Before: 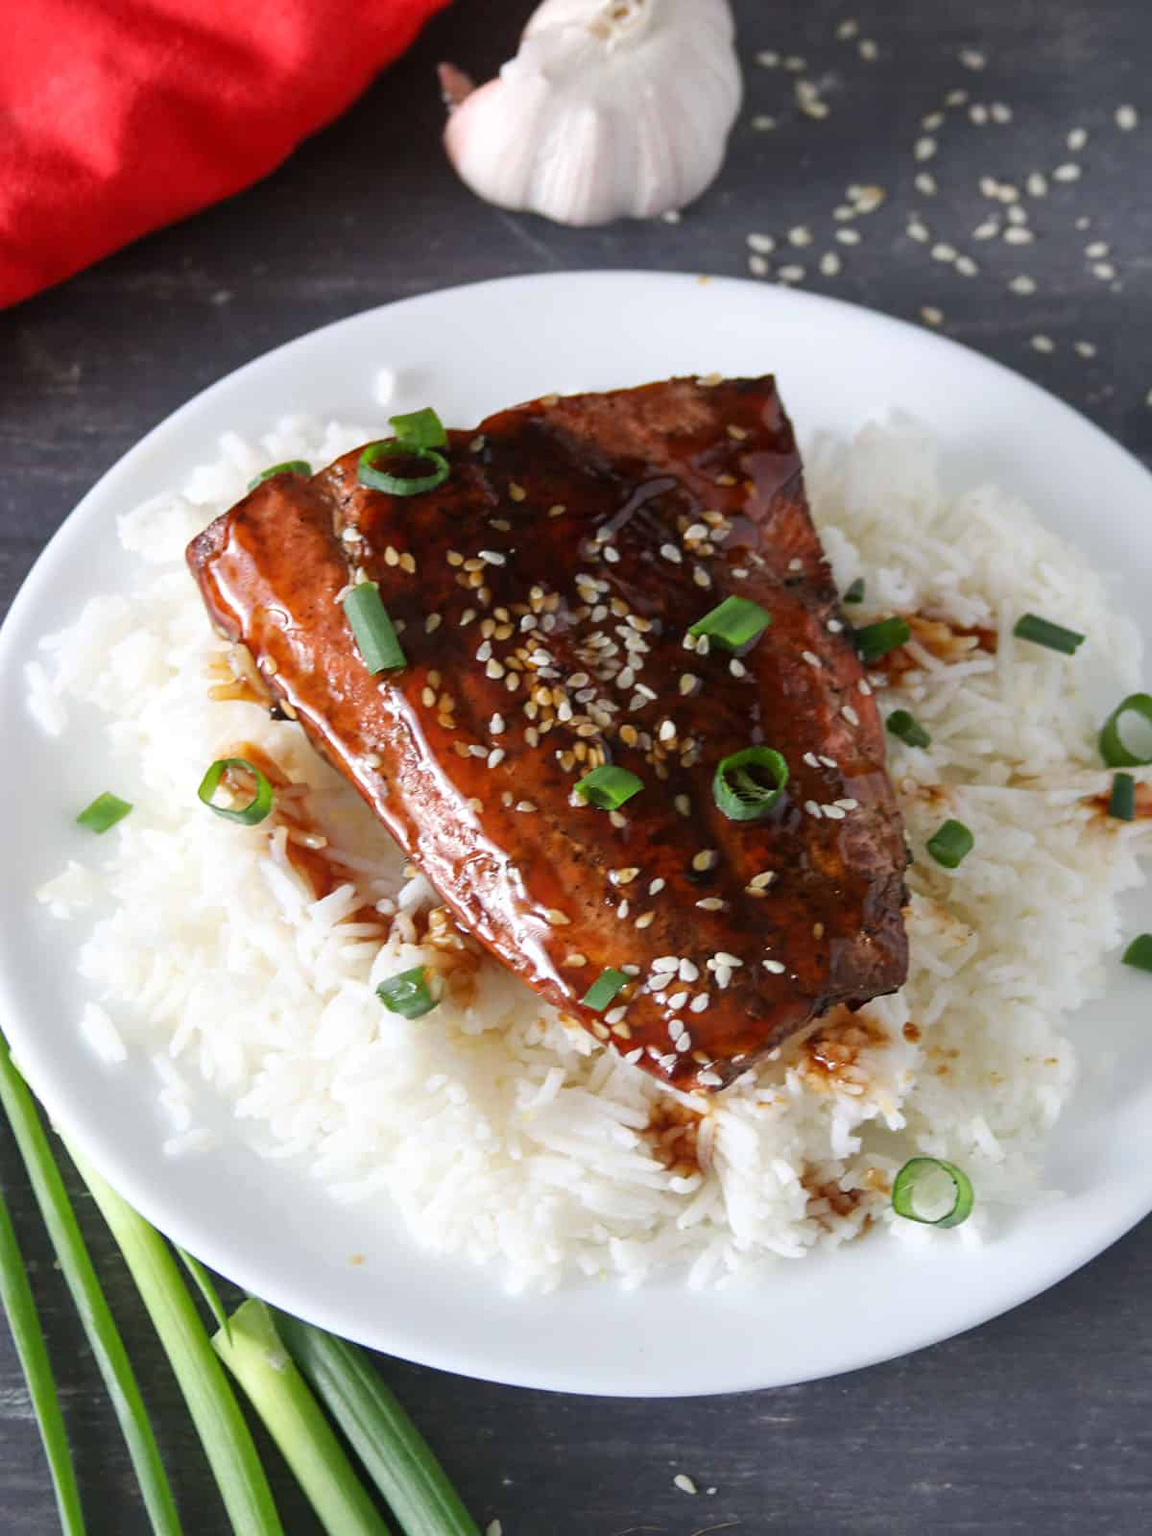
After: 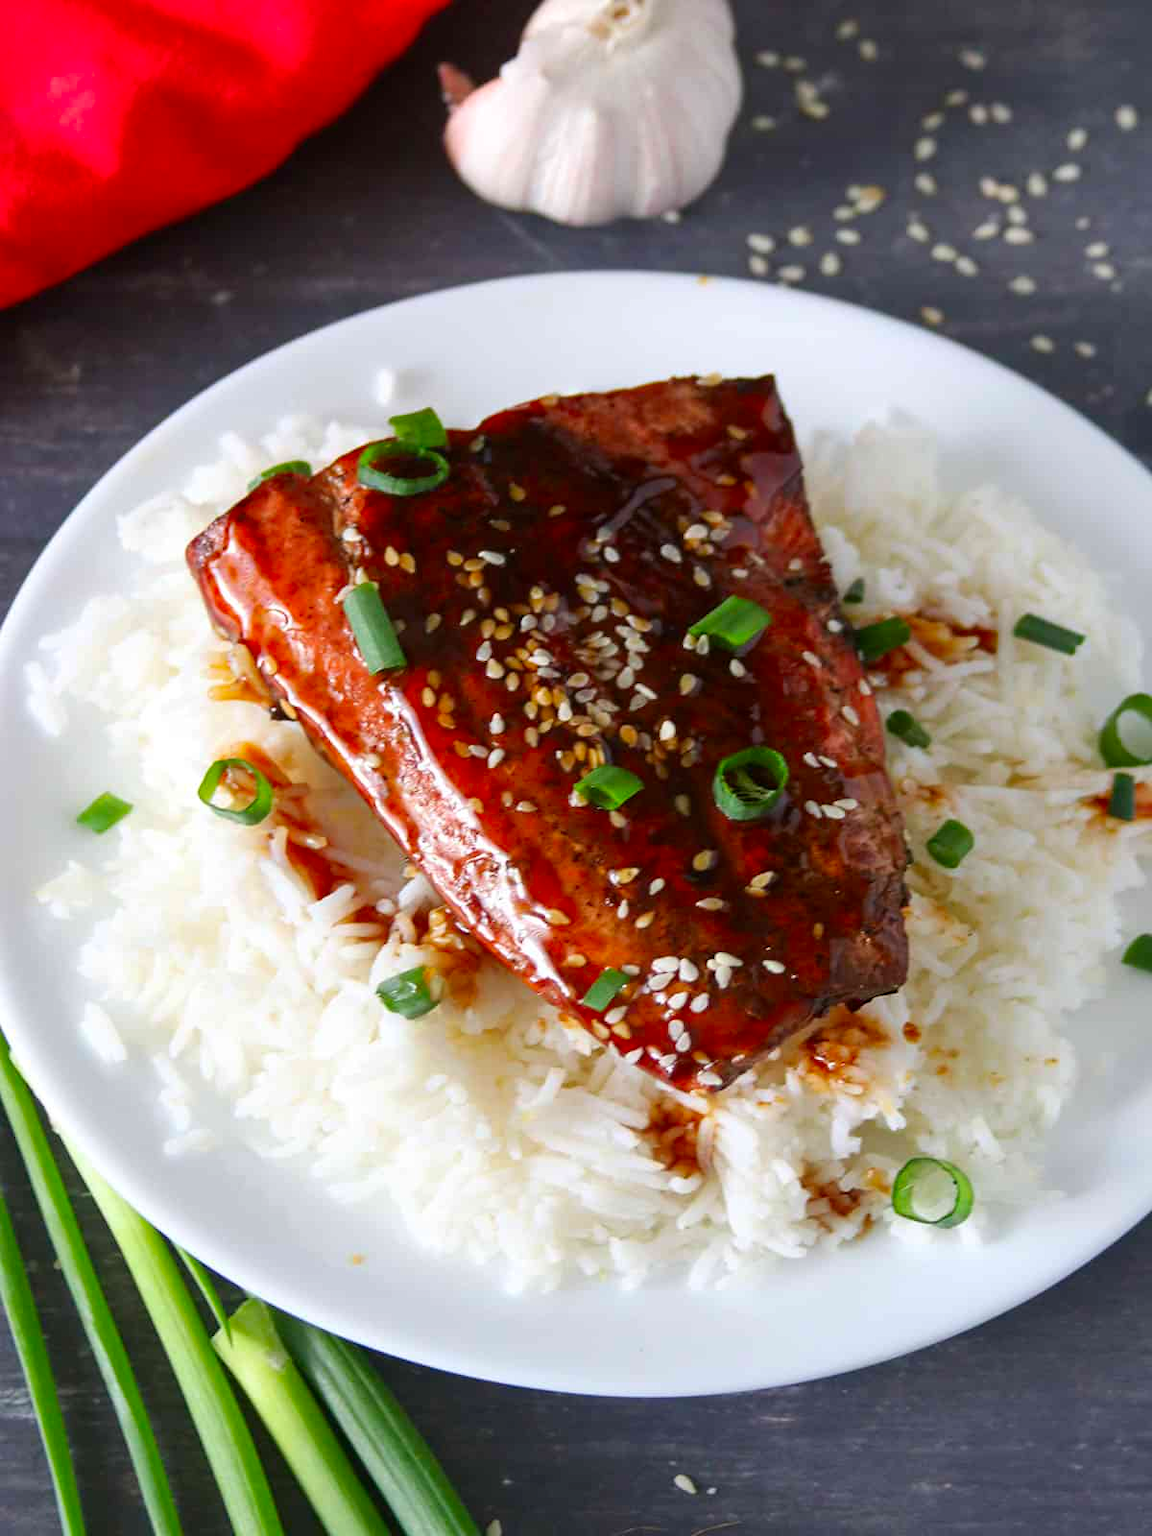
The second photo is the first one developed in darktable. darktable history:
contrast brightness saturation: brightness -0.018, saturation 0.354
